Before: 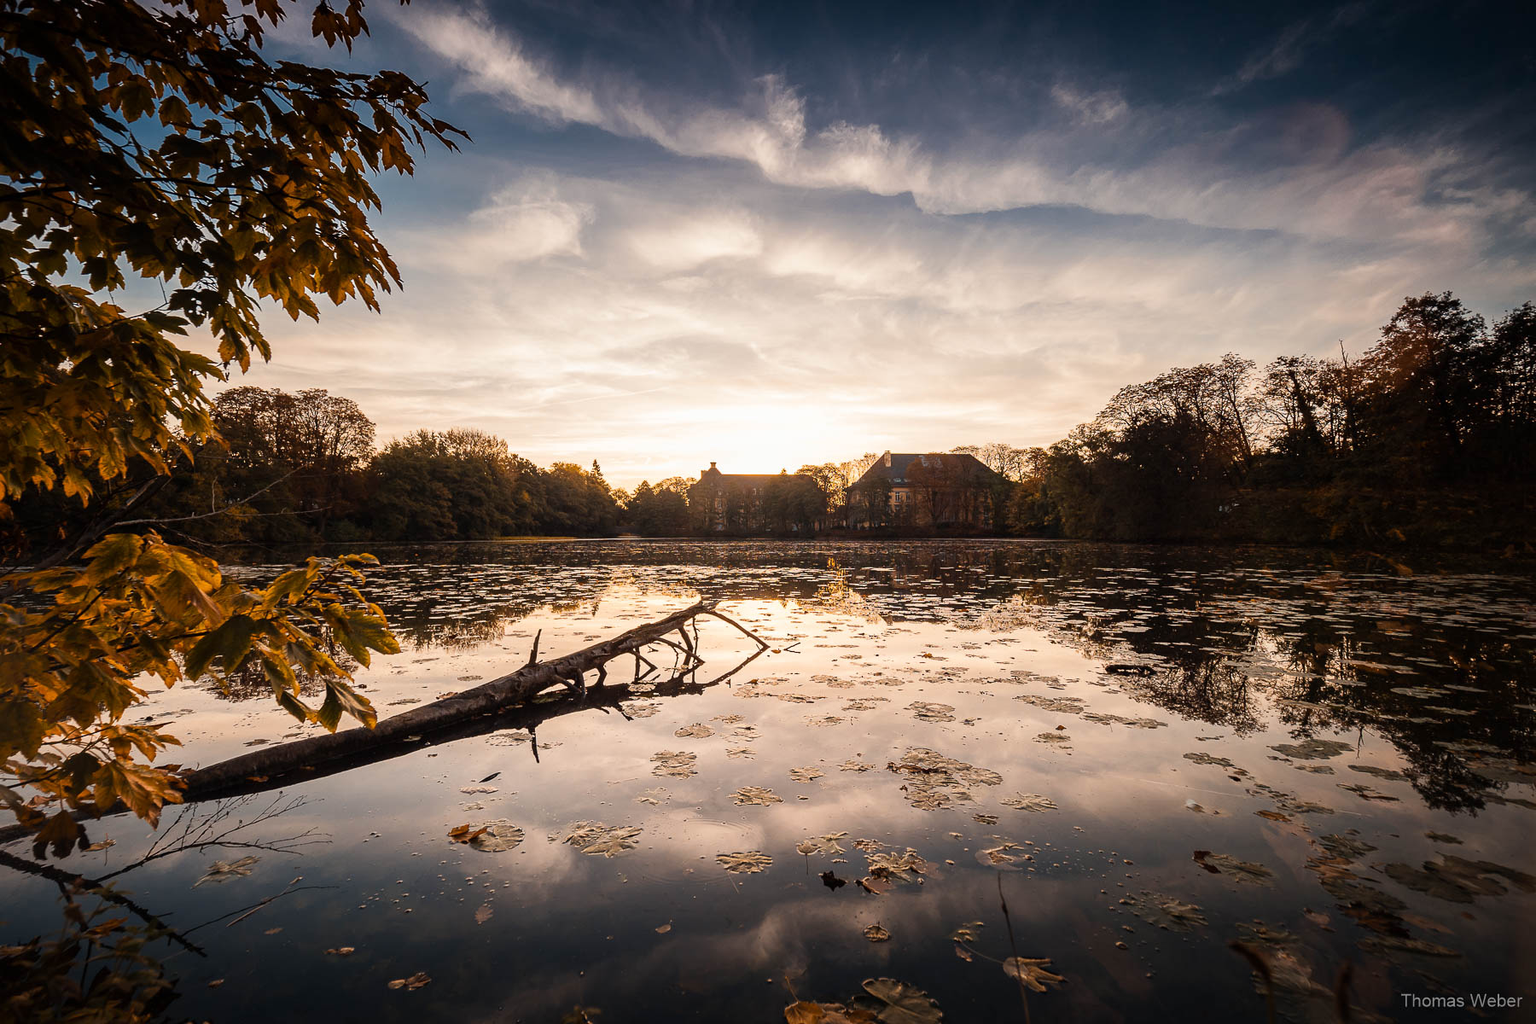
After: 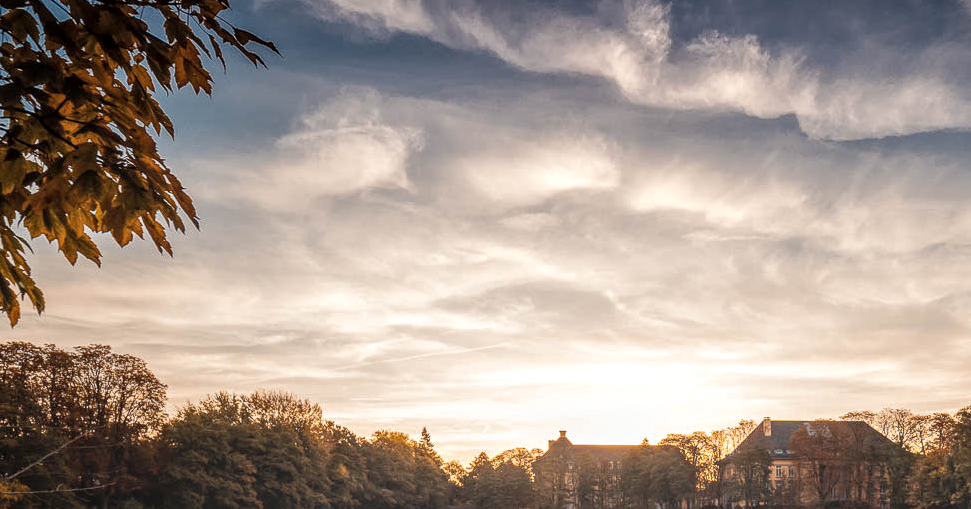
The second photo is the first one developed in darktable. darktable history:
crop: left 15.209%, top 9.289%, right 30.834%, bottom 48.267%
local contrast: highlights 75%, shadows 55%, detail 177%, midtone range 0.211
